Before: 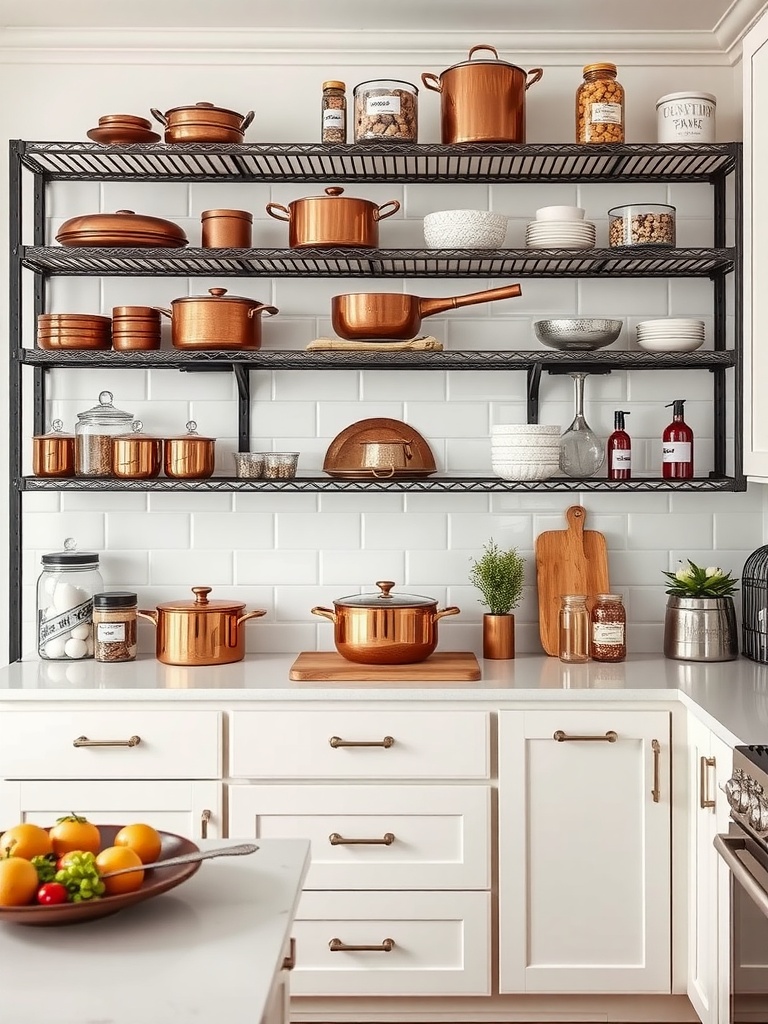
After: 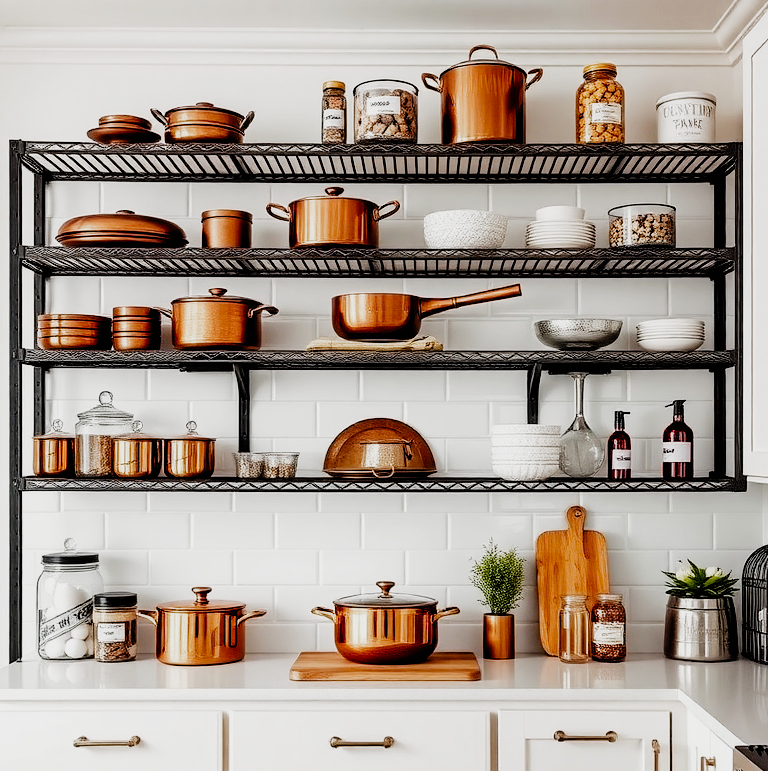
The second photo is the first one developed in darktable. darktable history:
crop: bottom 24.661%
filmic rgb: black relative exposure -3.96 EV, white relative exposure 3 EV, threshold 5.96 EV, hardness 3, contrast 1.393, add noise in highlights 0.001, preserve chrominance no, color science v3 (2019), use custom middle-gray values true, contrast in highlights soft, enable highlight reconstruction true
